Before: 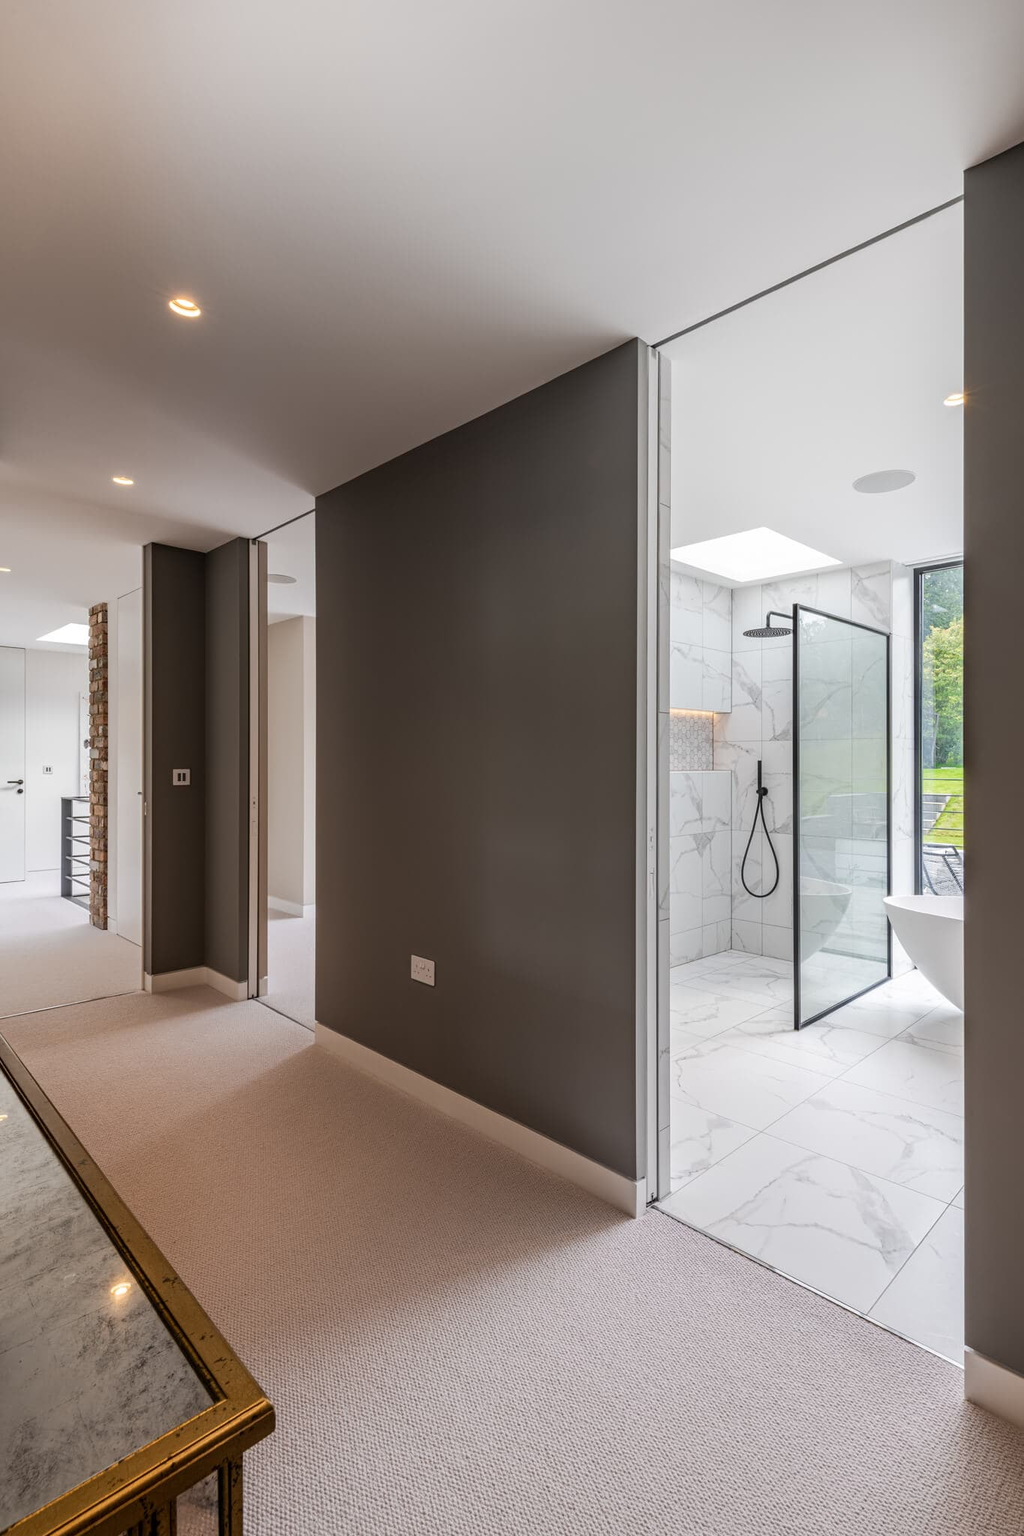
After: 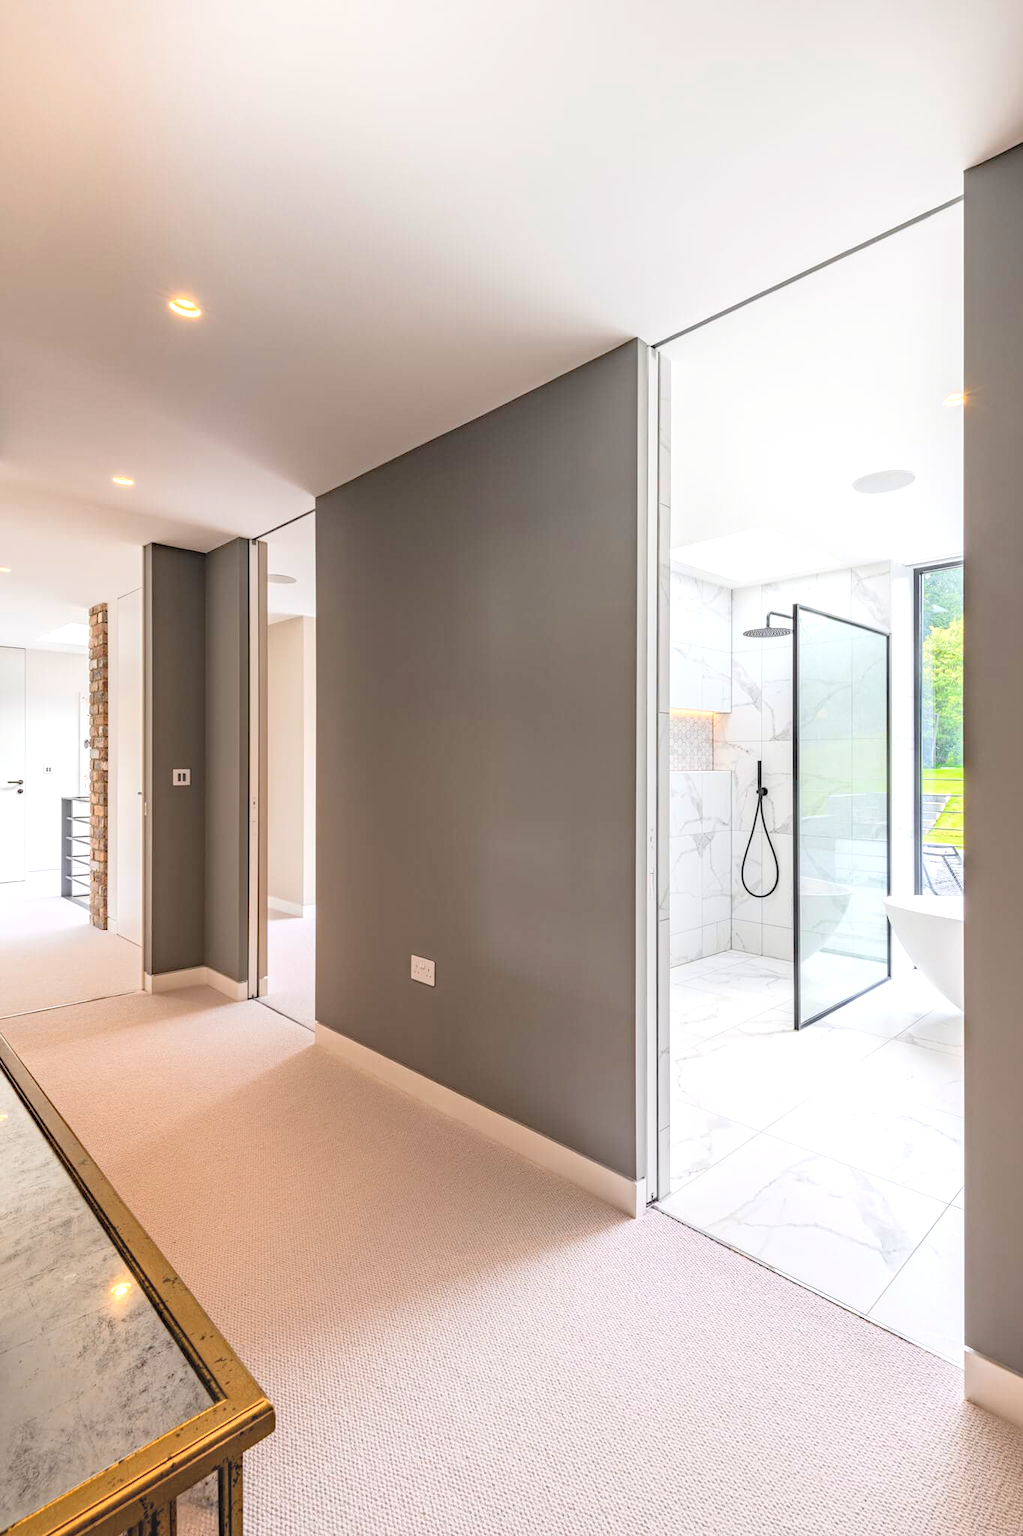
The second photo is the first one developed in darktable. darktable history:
contrast brightness saturation: contrast 0.101, brightness 0.308, saturation 0.146
exposure: black level correction -0.002, exposure 0.543 EV, compensate highlight preservation false
haze removal: compatibility mode true, adaptive false
